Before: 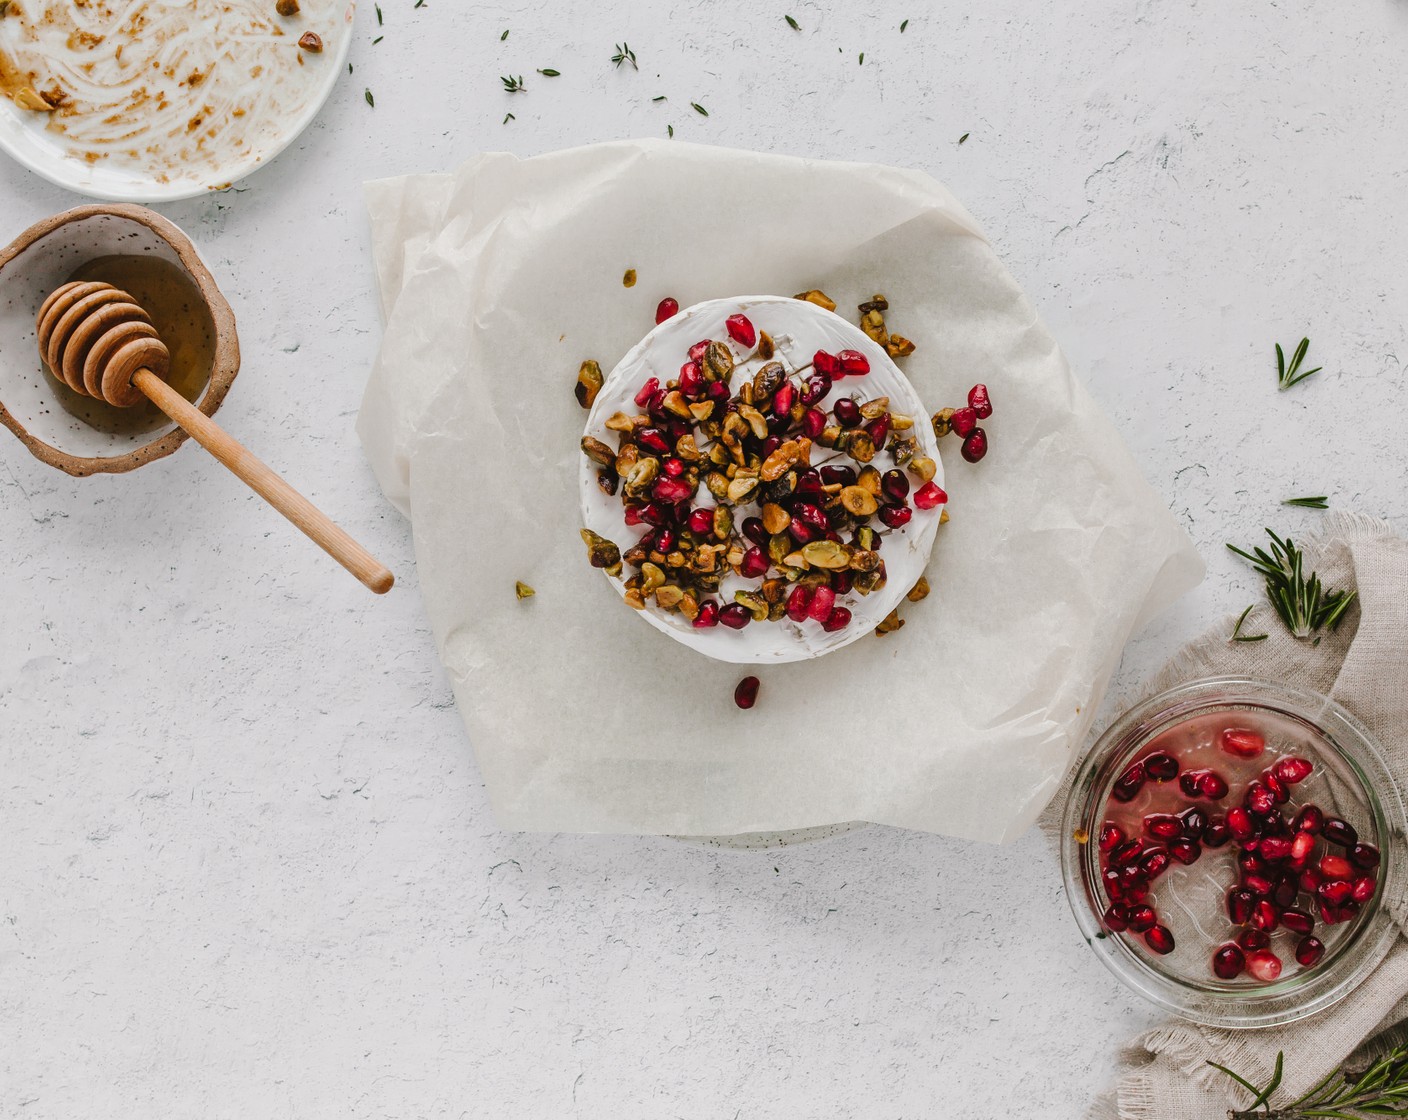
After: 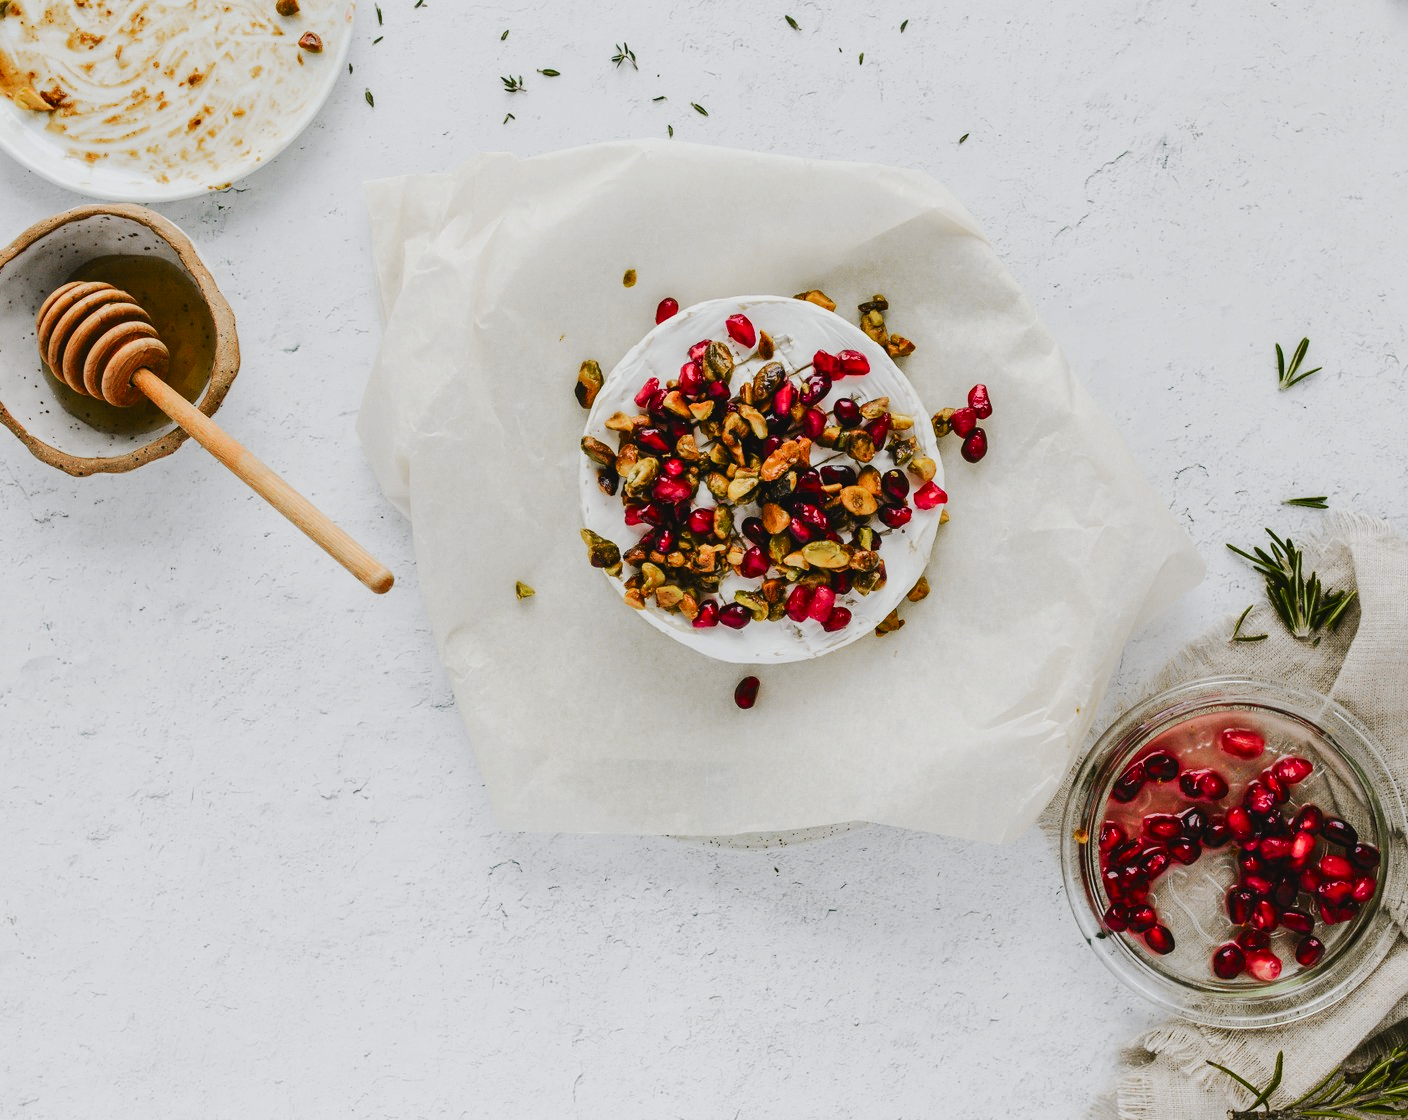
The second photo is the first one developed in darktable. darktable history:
tone curve: curves: ch0 [(0, 0.02) (0.063, 0.058) (0.262, 0.243) (0.447, 0.468) (0.544, 0.596) (0.805, 0.823) (1, 0.952)]; ch1 [(0, 0) (0.339, 0.31) (0.417, 0.401) (0.452, 0.455) (0.482, 0.483) (0.502, 0.499) (0.517, 0.506) (0.55, 0.542) (0.588, 0.604) (0.729, 0.782) (1, 1)]; ch2 [(0, 0) (0.346, 0.34) (0.431, 0.45) (0.485, 0.487) (0.5, 0.496) (0.527, 0.526) (0.56, 0.574) (0.613, 0.642) (0.679, 0.703) (1, 1)], color space Lab, independent channels, preserve colors none
